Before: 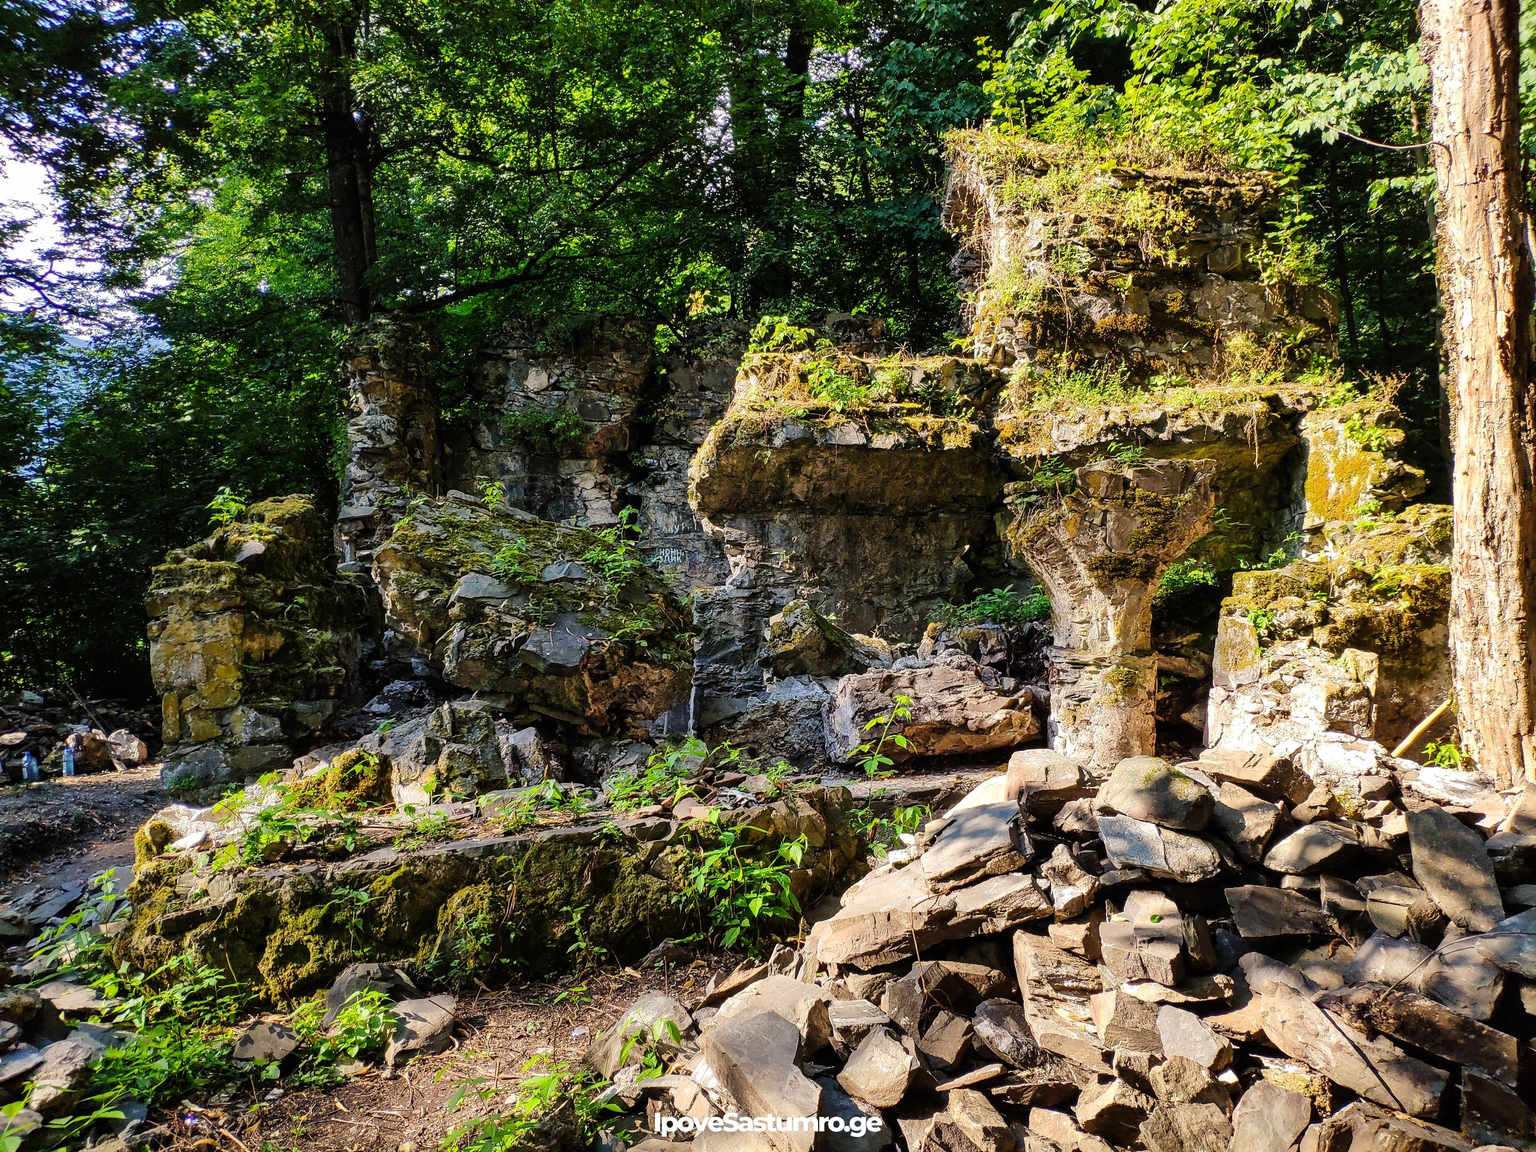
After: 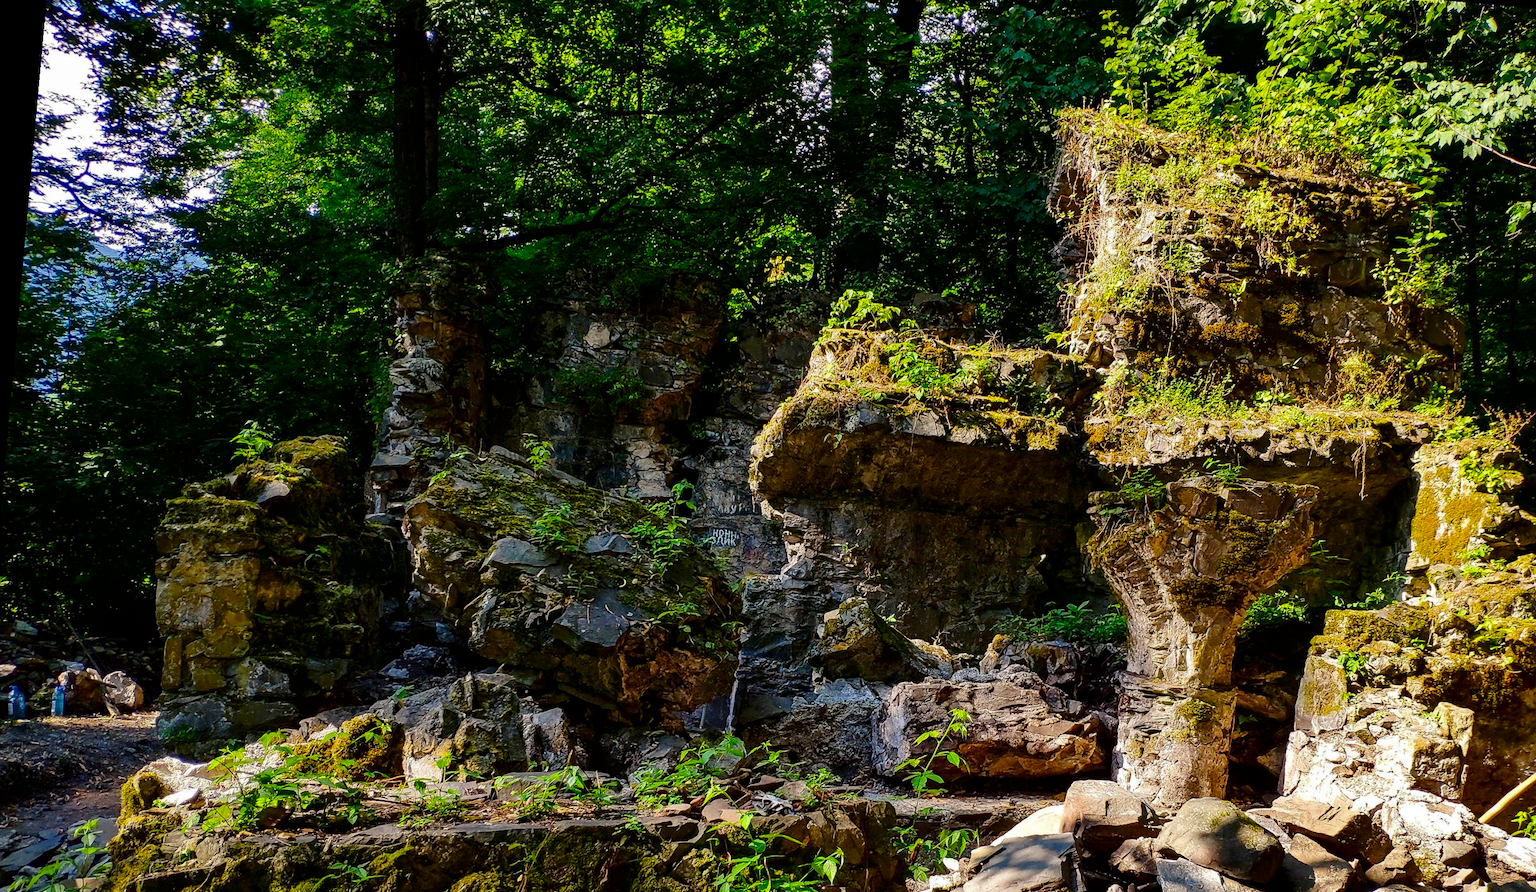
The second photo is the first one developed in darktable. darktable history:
contrast brightness saturation: brightness -0.25, saturation 0.2
crop: left 3.015%, top 8.969%, right 9.647%, bottom 26.457%
rotate and perspective: rotation 5.12°, automatic cropping off
